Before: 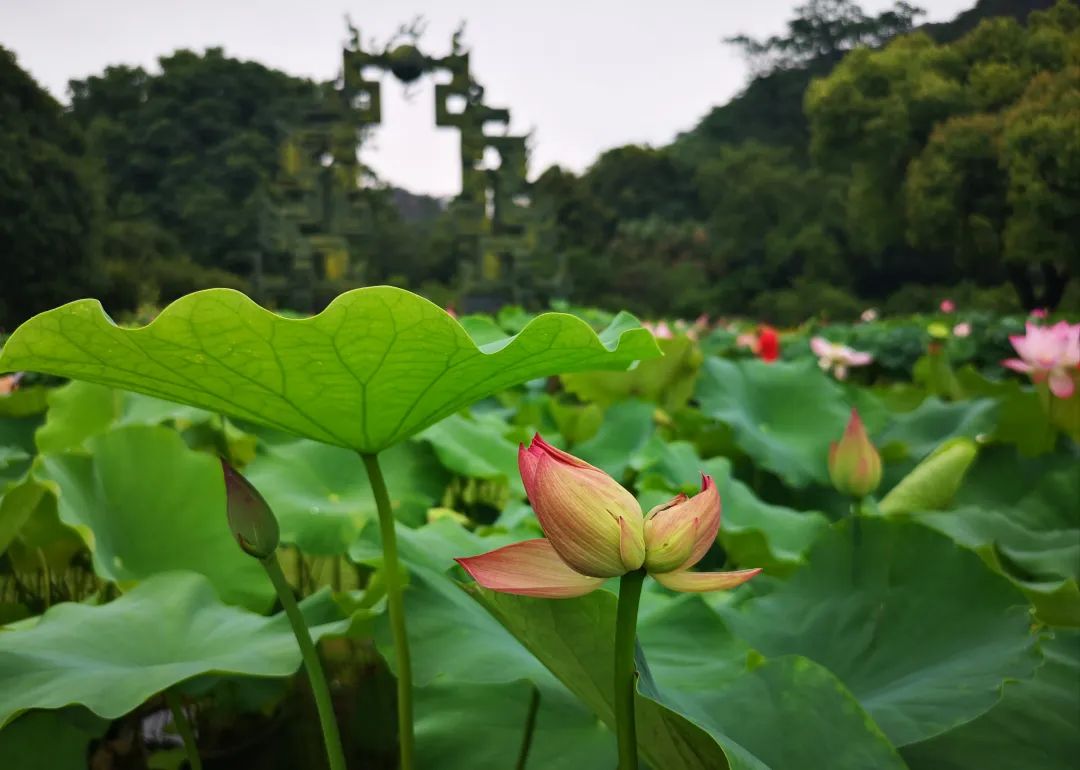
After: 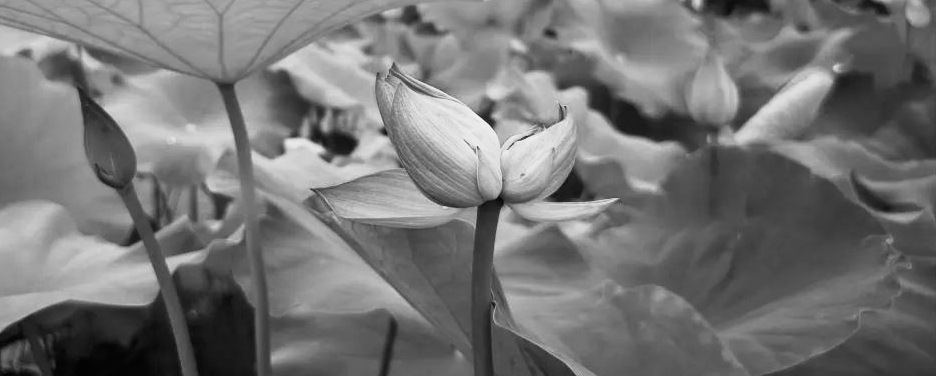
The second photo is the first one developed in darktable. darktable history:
crop and rotate: left 13.306%, top 48.129%, bottom 2.928%
base curve: curves: ch0 [(0, 0) (0.005, 0.002) (0.193, 0.295) (0.399, 0.664) (0.75, 0.928) (1, 1)]
monochrome: on, module defaults
color balance: output saturation 110%
